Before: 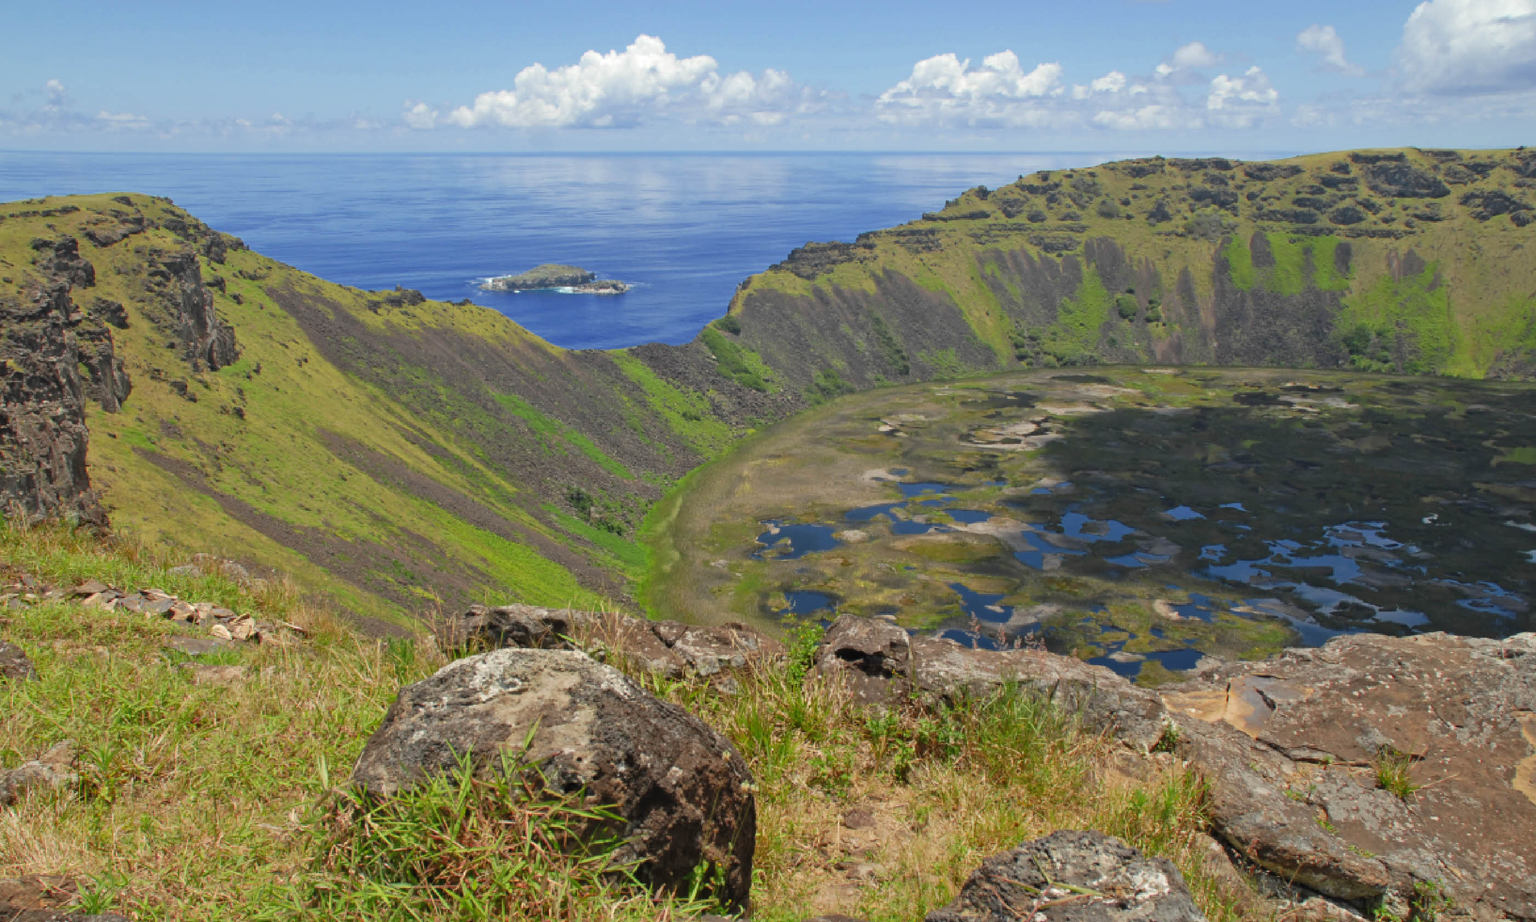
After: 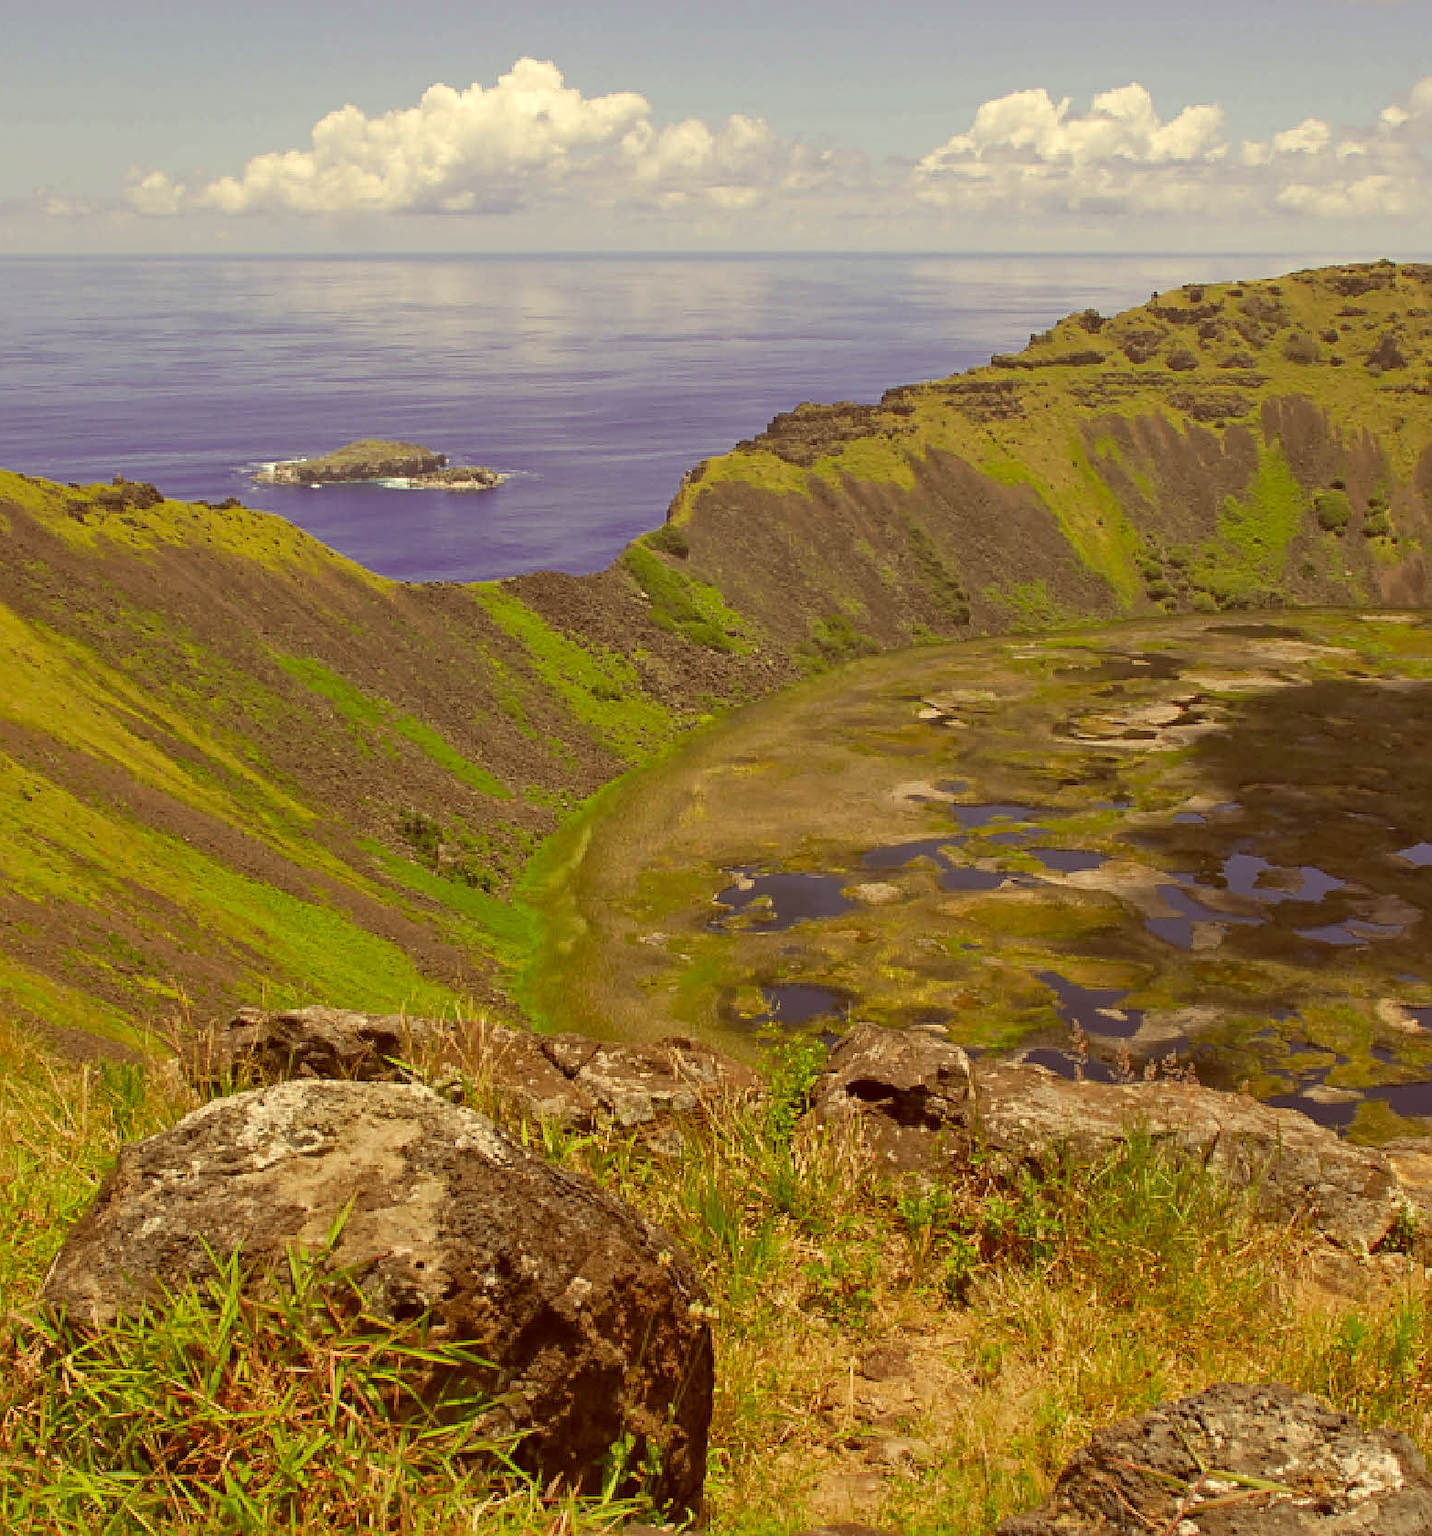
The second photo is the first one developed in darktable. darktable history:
color correction: highlights a* 1.19, highlights b* 23.92, shadows a* 16.26, shadows b* 24.45
crop: left 21.328%, right 22.697%
sharpen: on, module defaults
